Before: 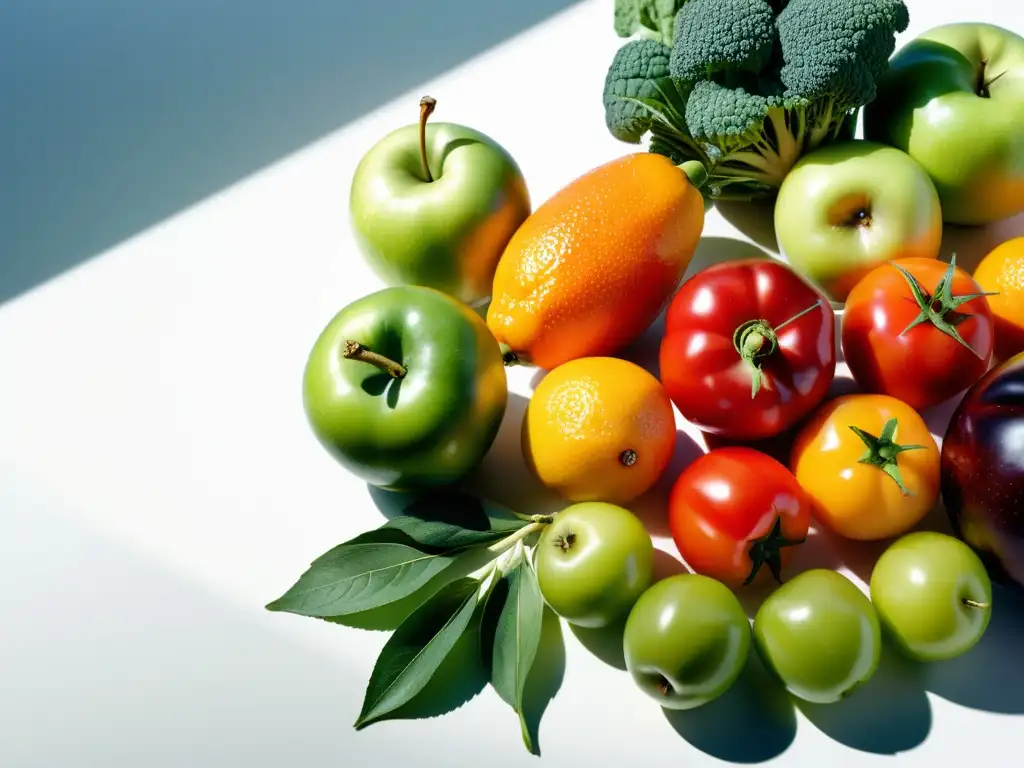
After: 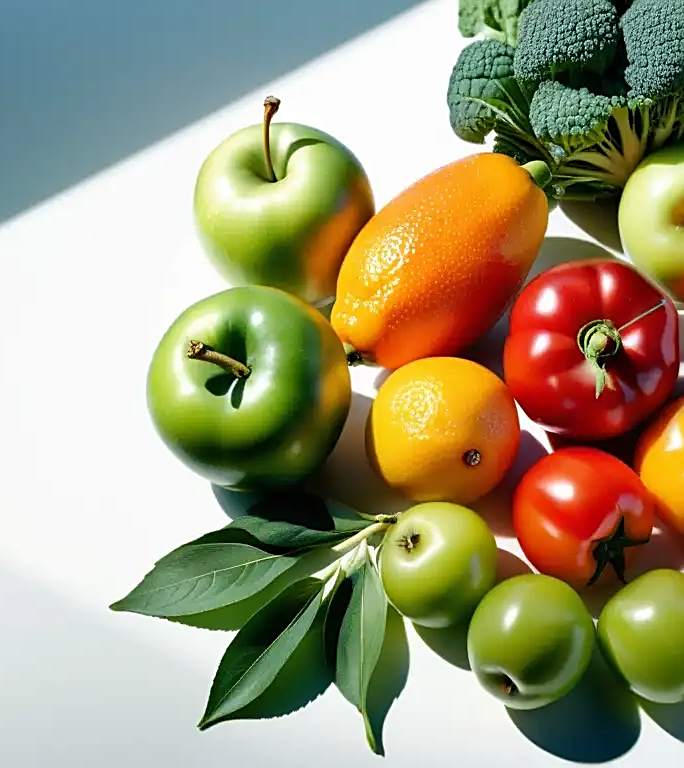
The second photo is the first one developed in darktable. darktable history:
crop and rotate: left 15.264%, right 17.86%
sharpen: on, module defaults
